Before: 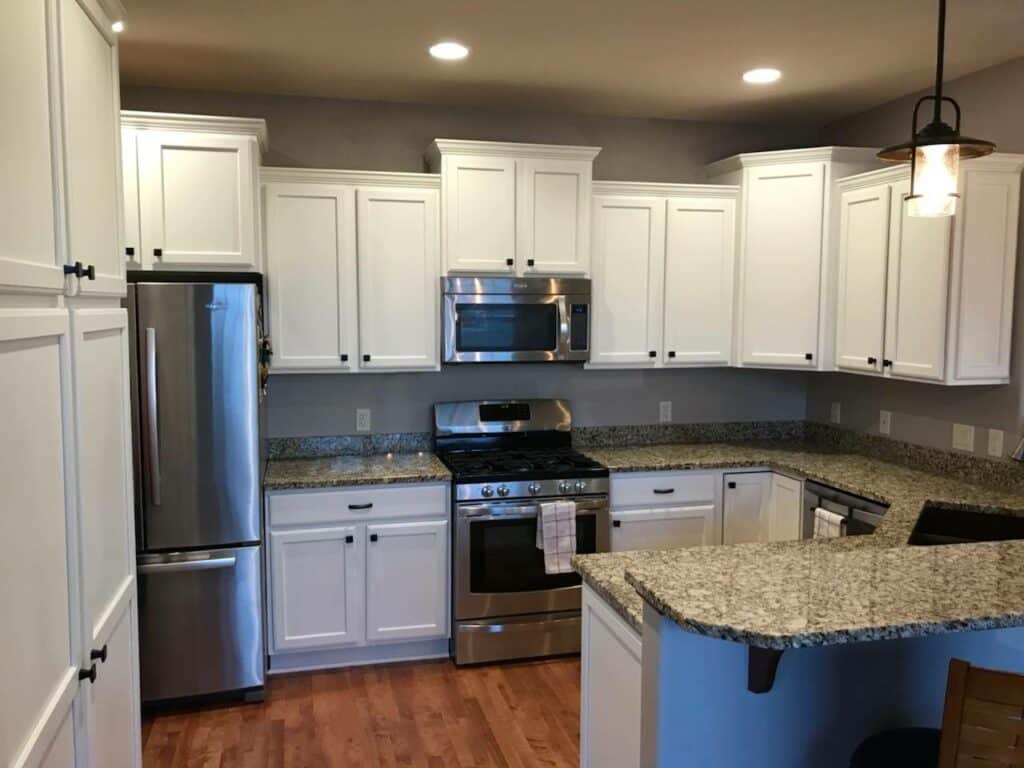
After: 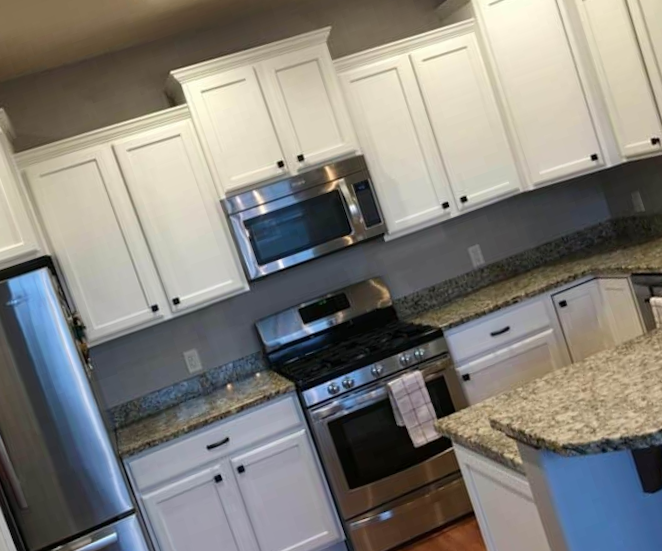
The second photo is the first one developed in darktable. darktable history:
crop and rotate: angle 18.81°, left 6.812%, right 4.09%, bottom 1.067%
